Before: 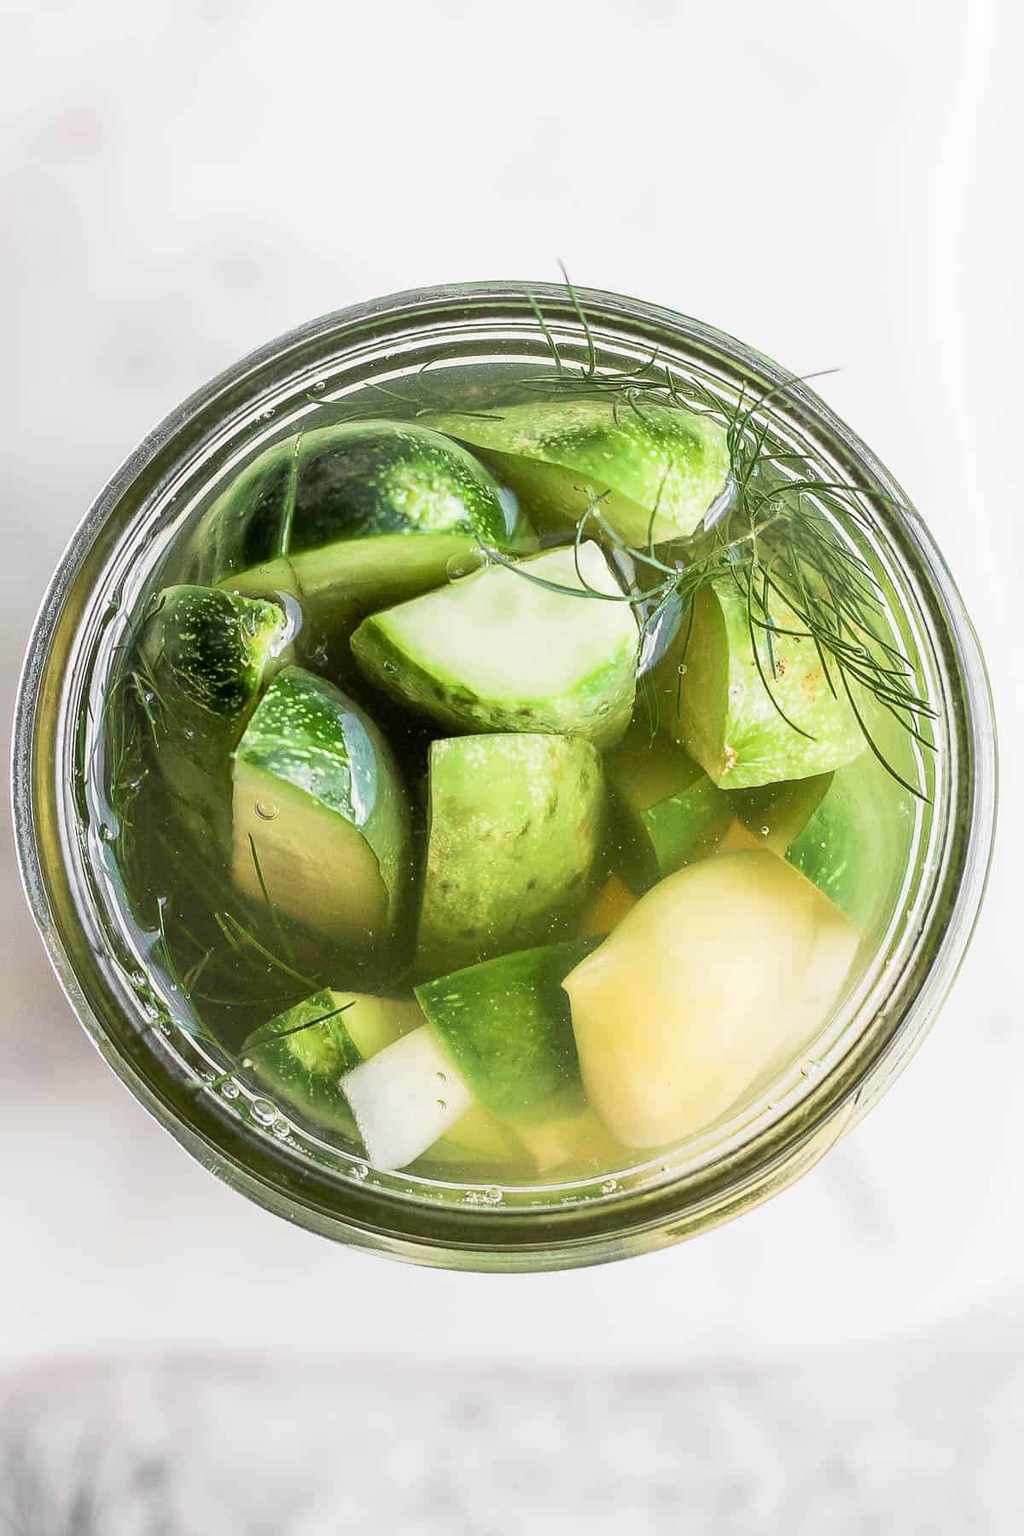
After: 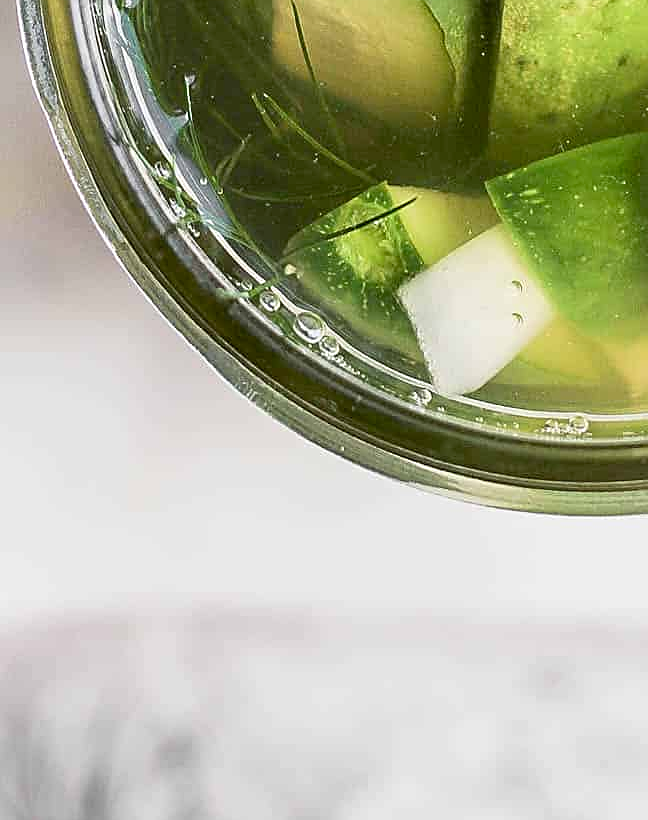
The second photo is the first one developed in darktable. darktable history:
exposure: black level correction 0.005, exposure 0.001 EV, compensate highlight preservation false
crop and rotate: top 54.242%, right 45.995%, bottom 0.193%
sharpen: on, module defaults
